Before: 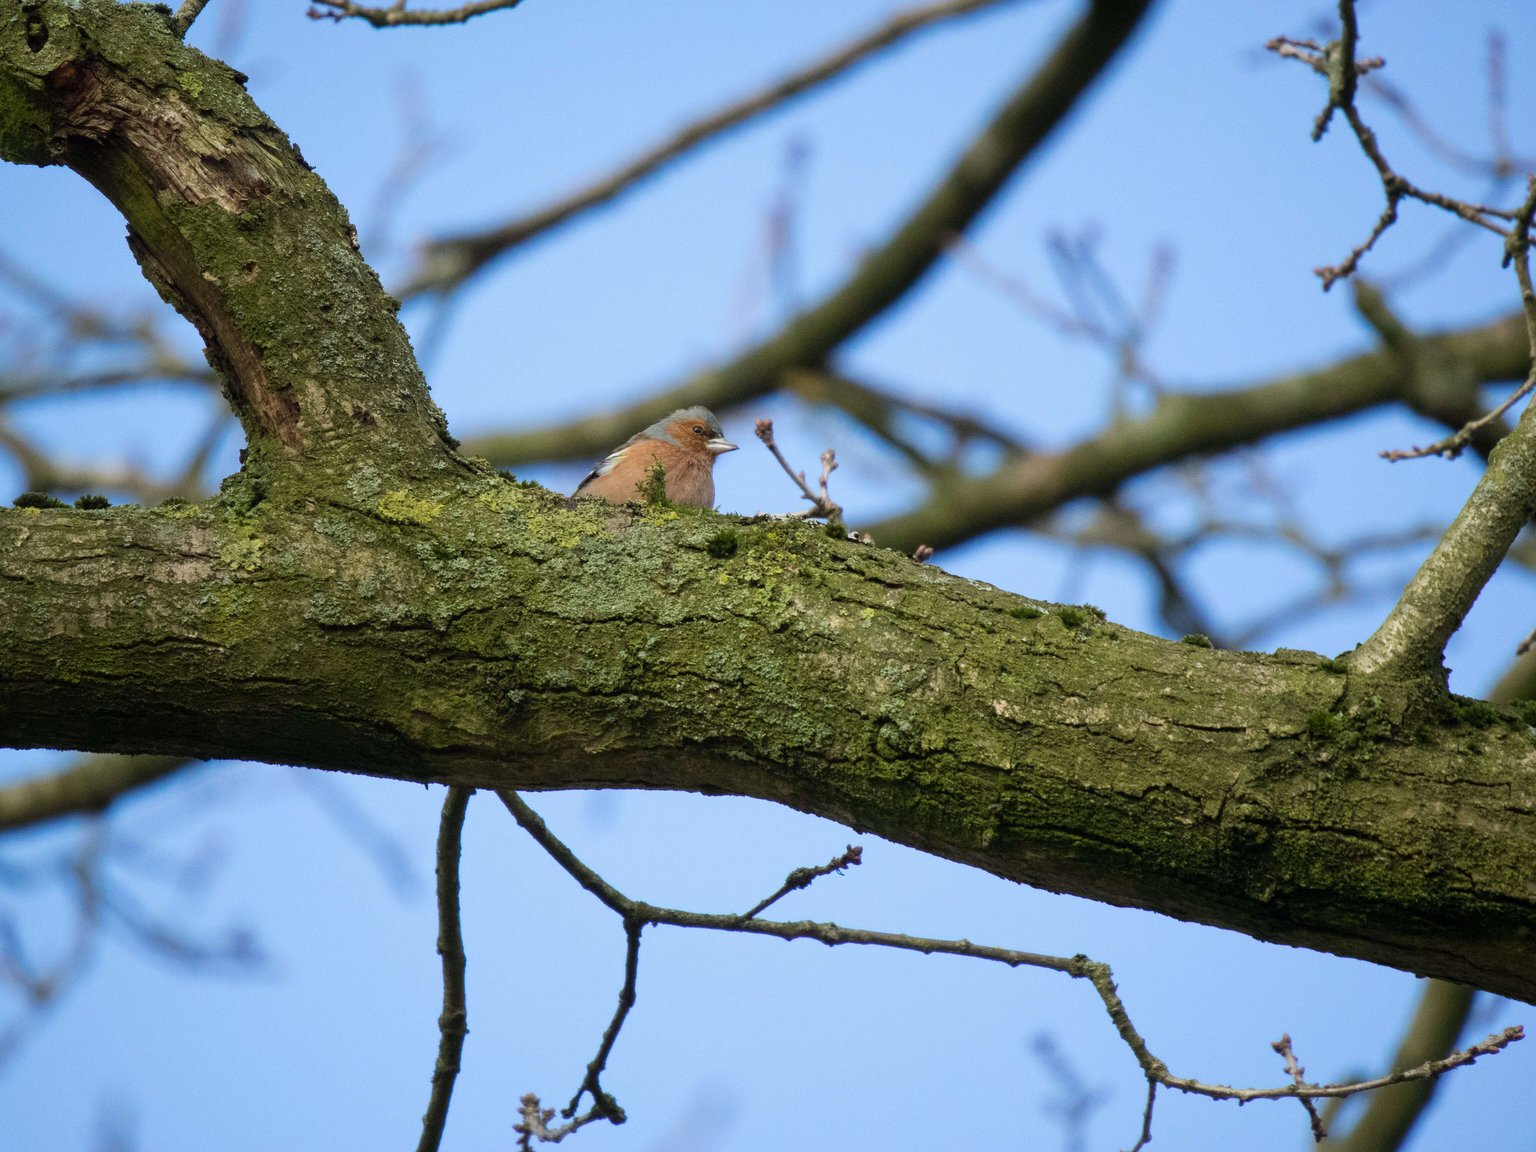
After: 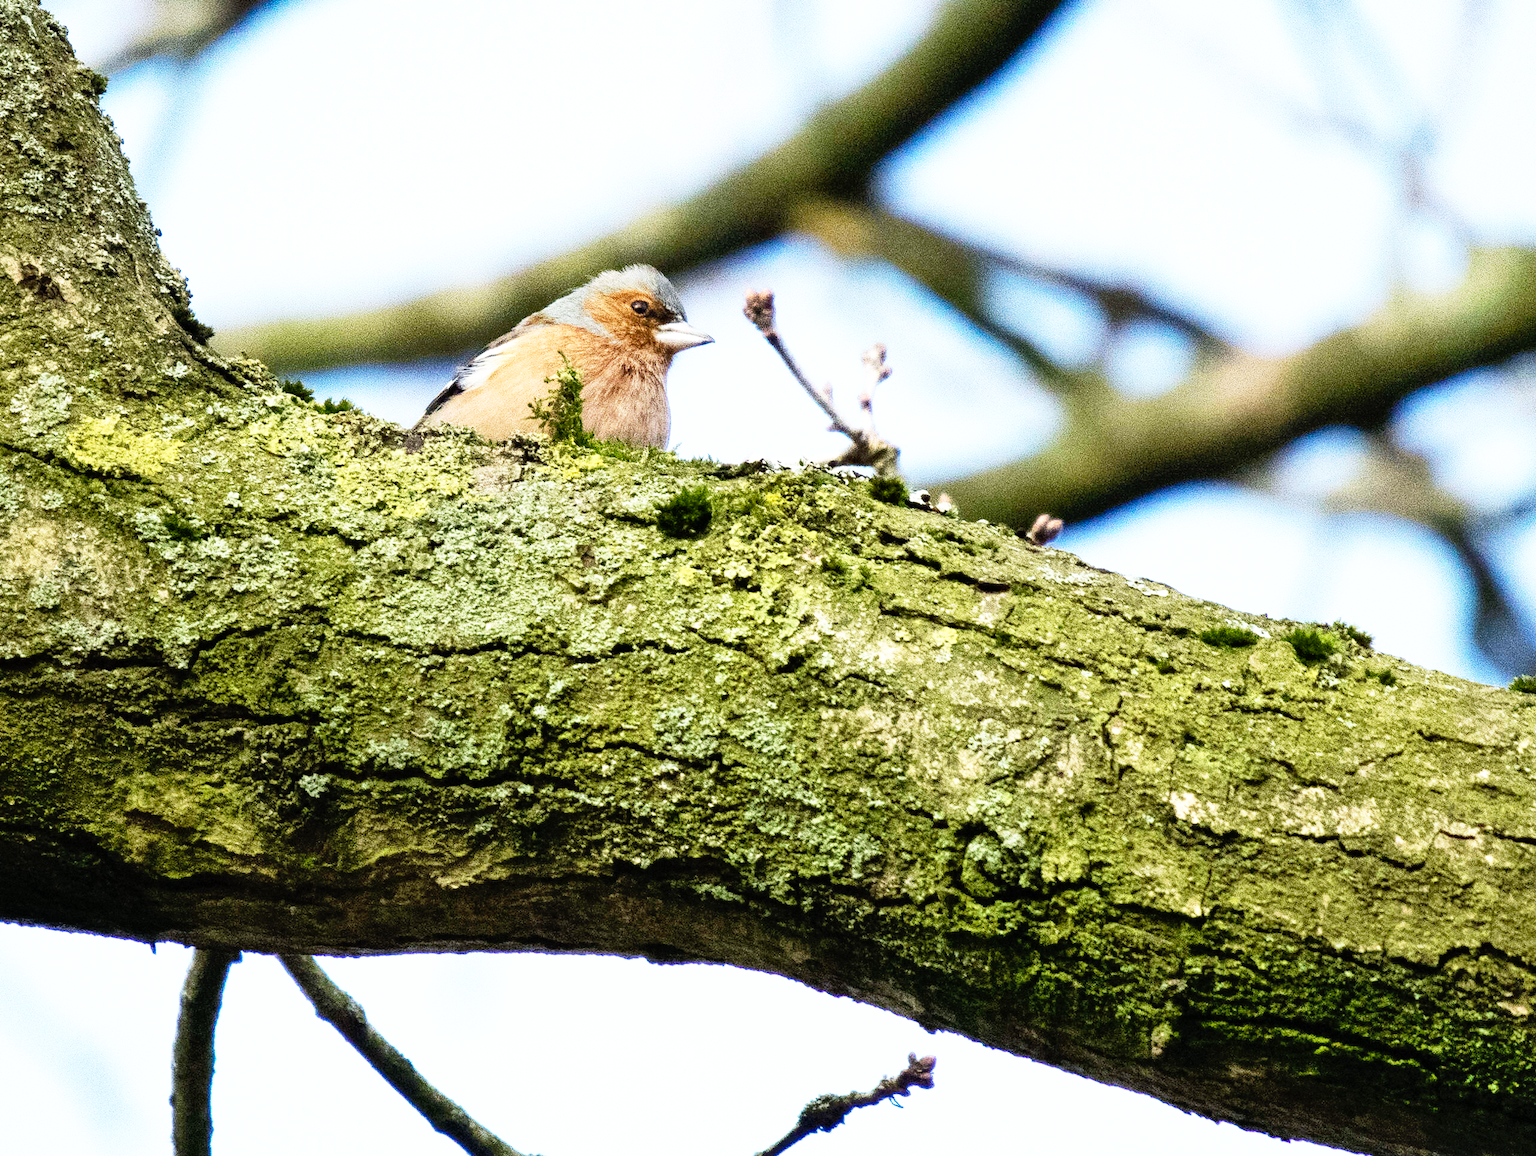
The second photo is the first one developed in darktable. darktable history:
base curve: curves: ch0 [(0, 0) (0.012, 0.01) (0.073, 0.168) (0.31, 0.711) (0.645, 0.957) (1, 1)], preserve colors none
tone equalizer: -8 EV -0.755 EV, -7 EV -0.676 EV, -6 EV -0.628 EV, -5 EV -0.399 EV, -3 EV 0.368 EV, -2 EV 0.6 EV, -1 EV 0.699 EV, +0 EV 0.738 EV, mask exposure compensation -0.509 EV
crop and rotate: left 22.233%, top 22.46%, right 22.062%, bottom 21.627%
shadows and highlights: soften with gaussian
